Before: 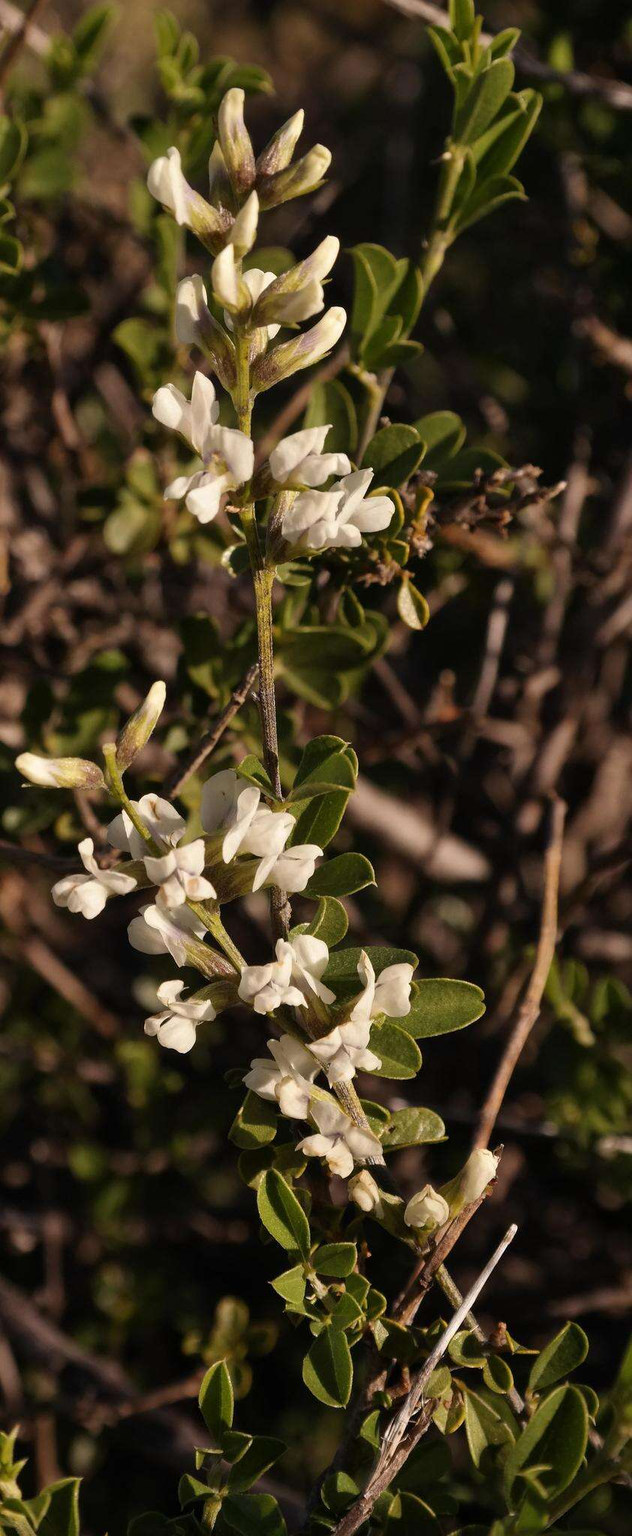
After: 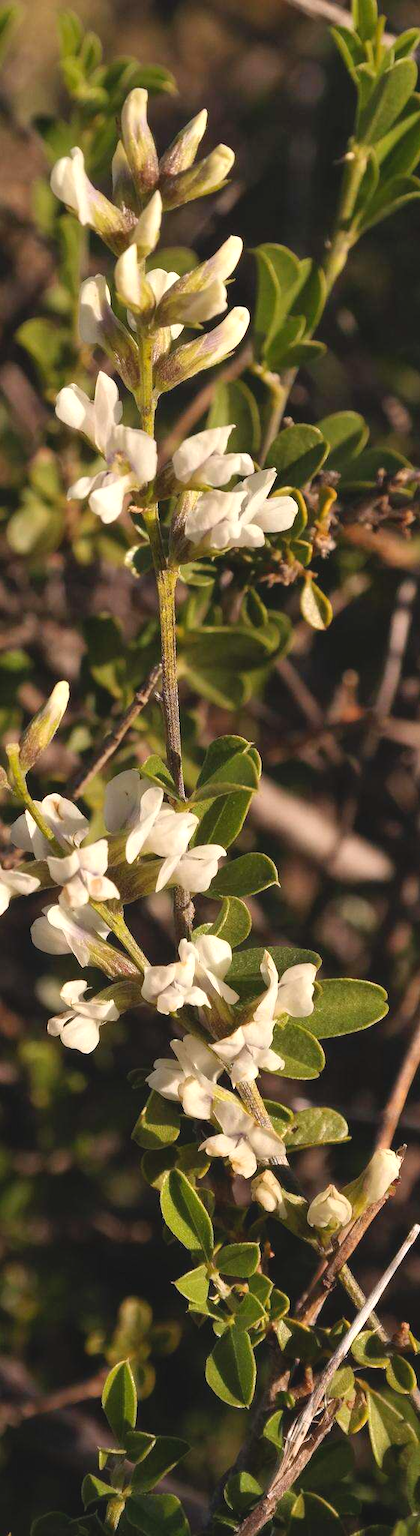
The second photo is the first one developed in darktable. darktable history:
contrast brightness saturation: contrast -0.1, brightness 0.05, saturation 0.08
exposure: black level correction 0, exposure 0.5 EV, compensate exposure bias true, compensate highlight preservation false
crop: left 15.419%, right 17.914%
